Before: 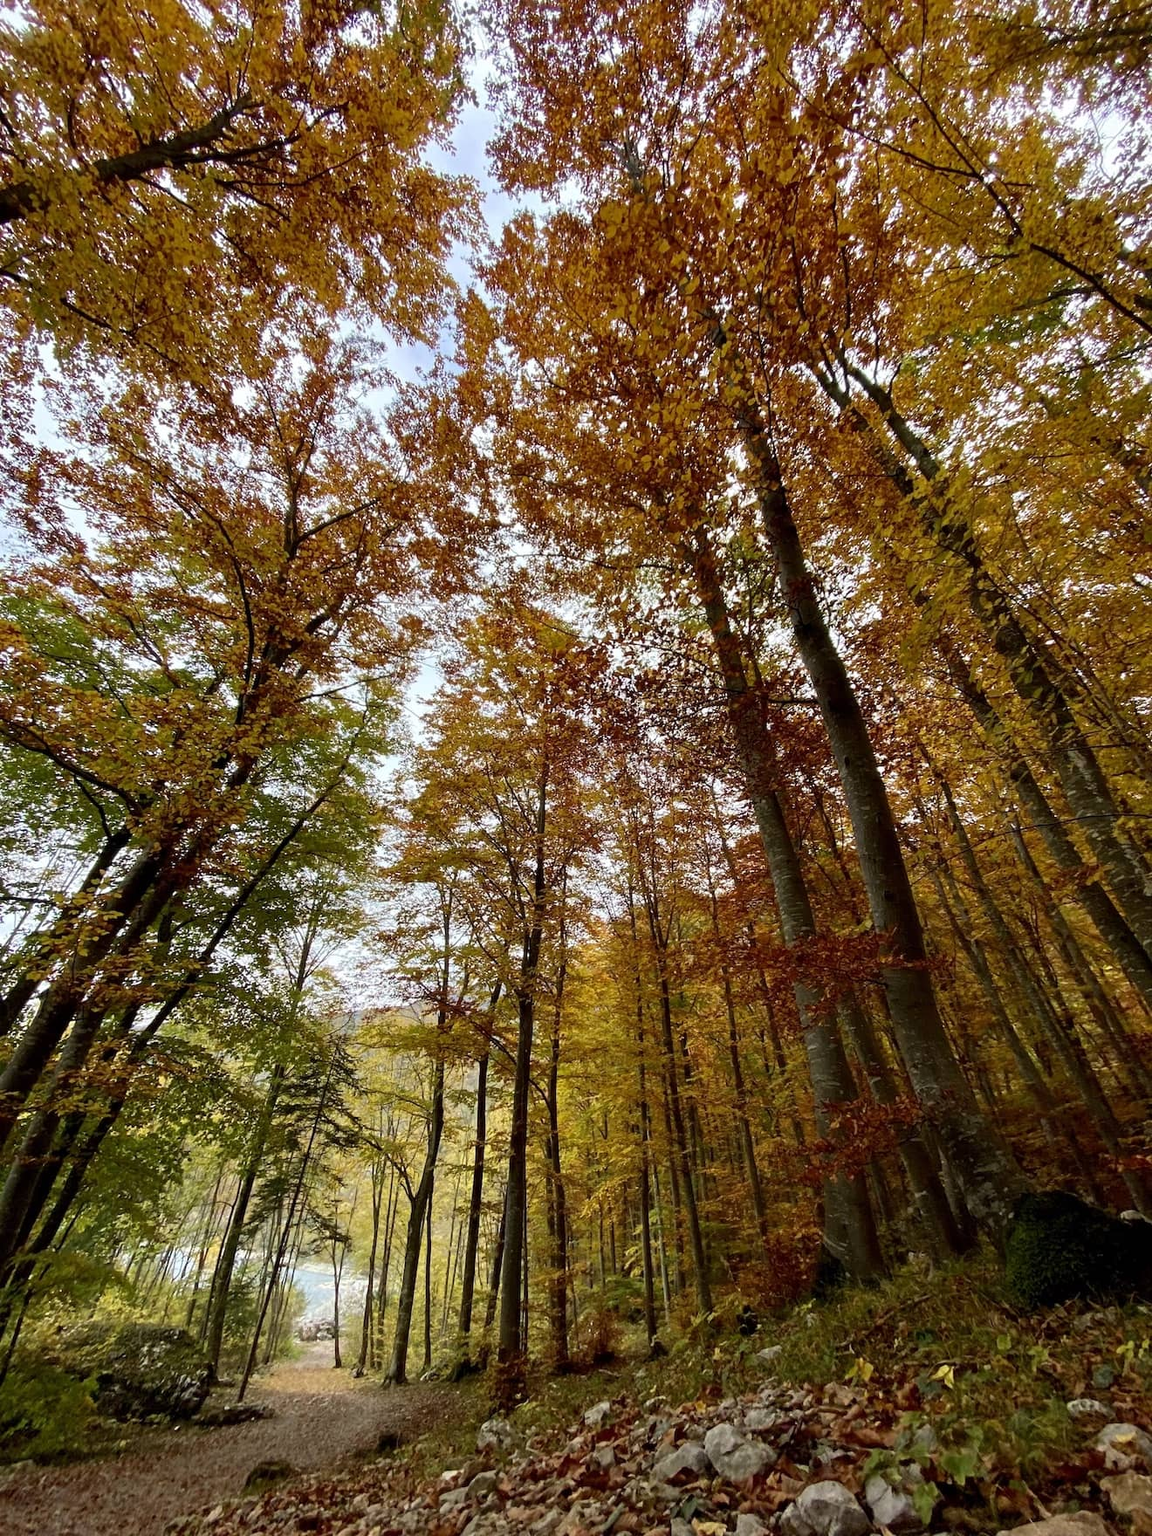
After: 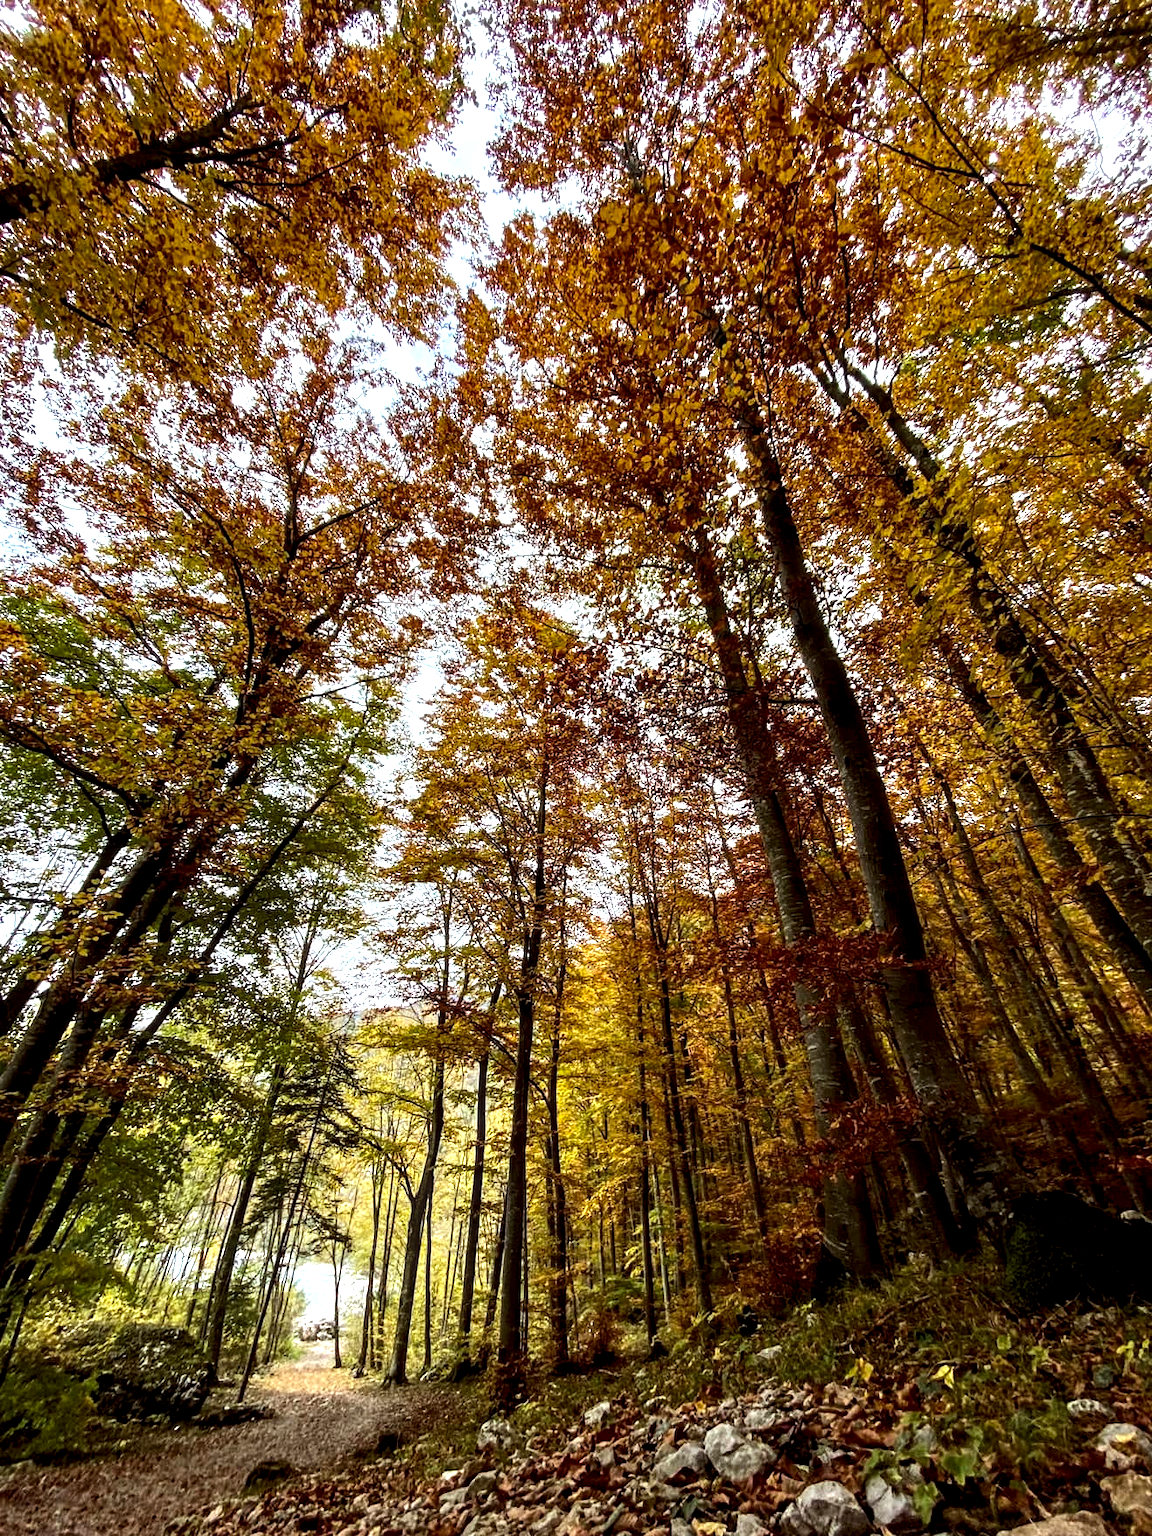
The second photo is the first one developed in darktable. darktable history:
tone equalizer: -8 EV -0.75 EV, -7 EV -0.7 EV, -6 EV -0.6 EV, -5 EV -0.4 EV, -3 EV 0.4 EV, -2 EV 0.6 EV, -1 EV 0.7 EV, +0 EV 0.75 EV, edges refinement/feathering 500, mask exposure compensation -1.57 EV, preserve details no
local contrast: detail 150%
color correction: highlights a* -2.73, highlights b* -2.09, shadows a* 2.41, shadows b* 2.73
